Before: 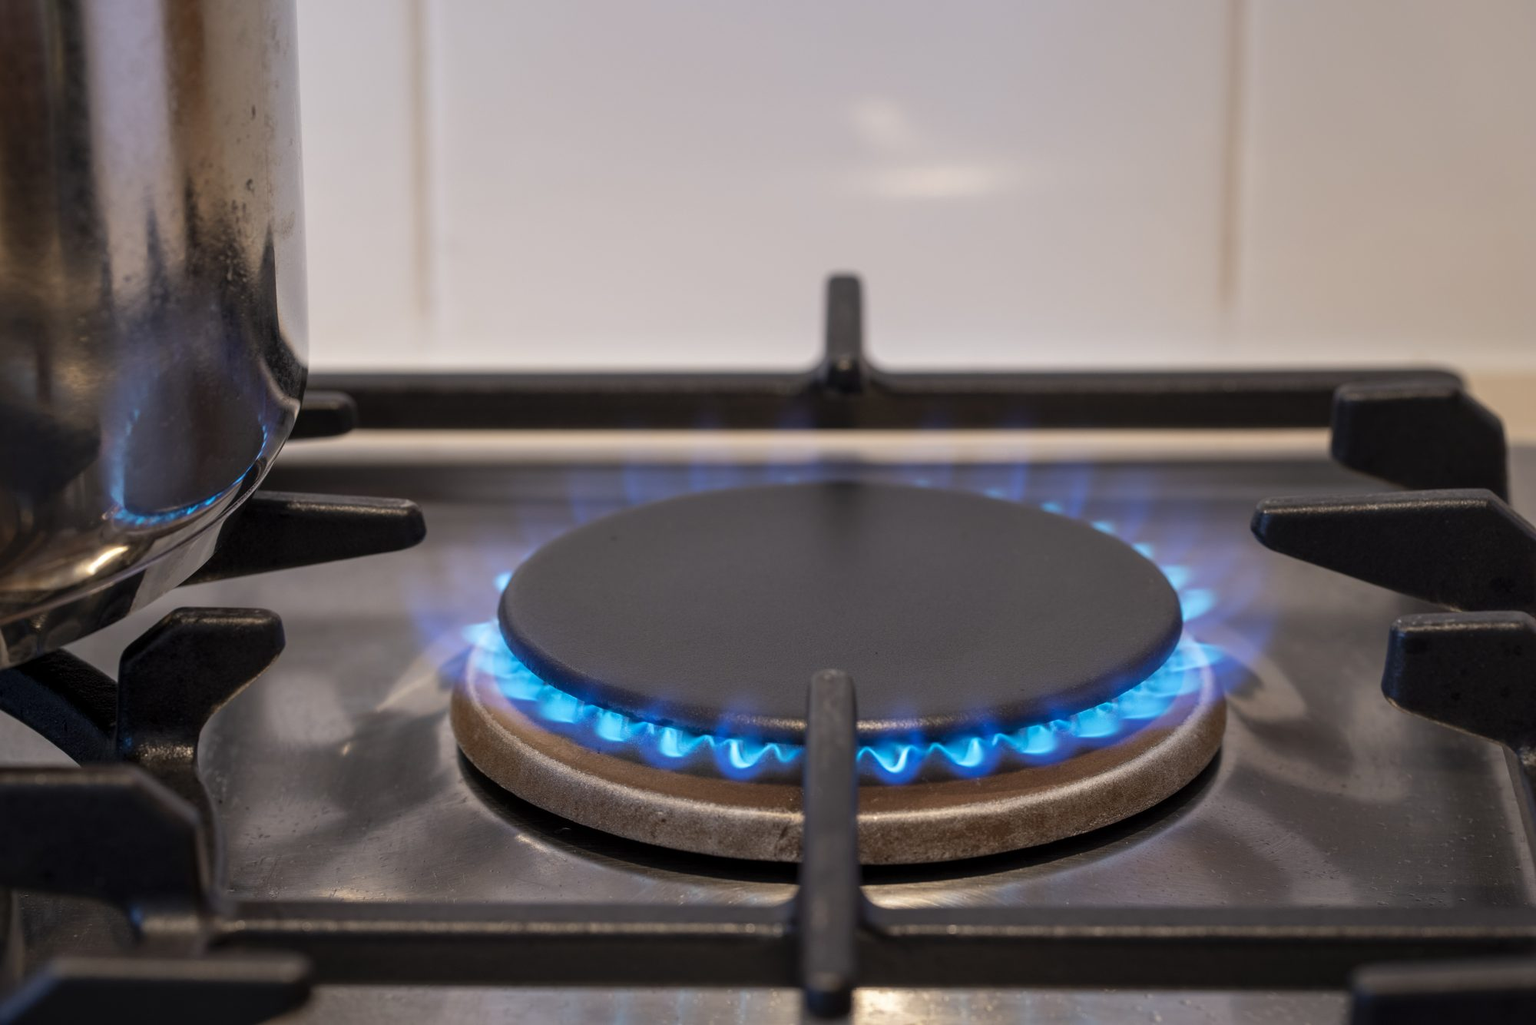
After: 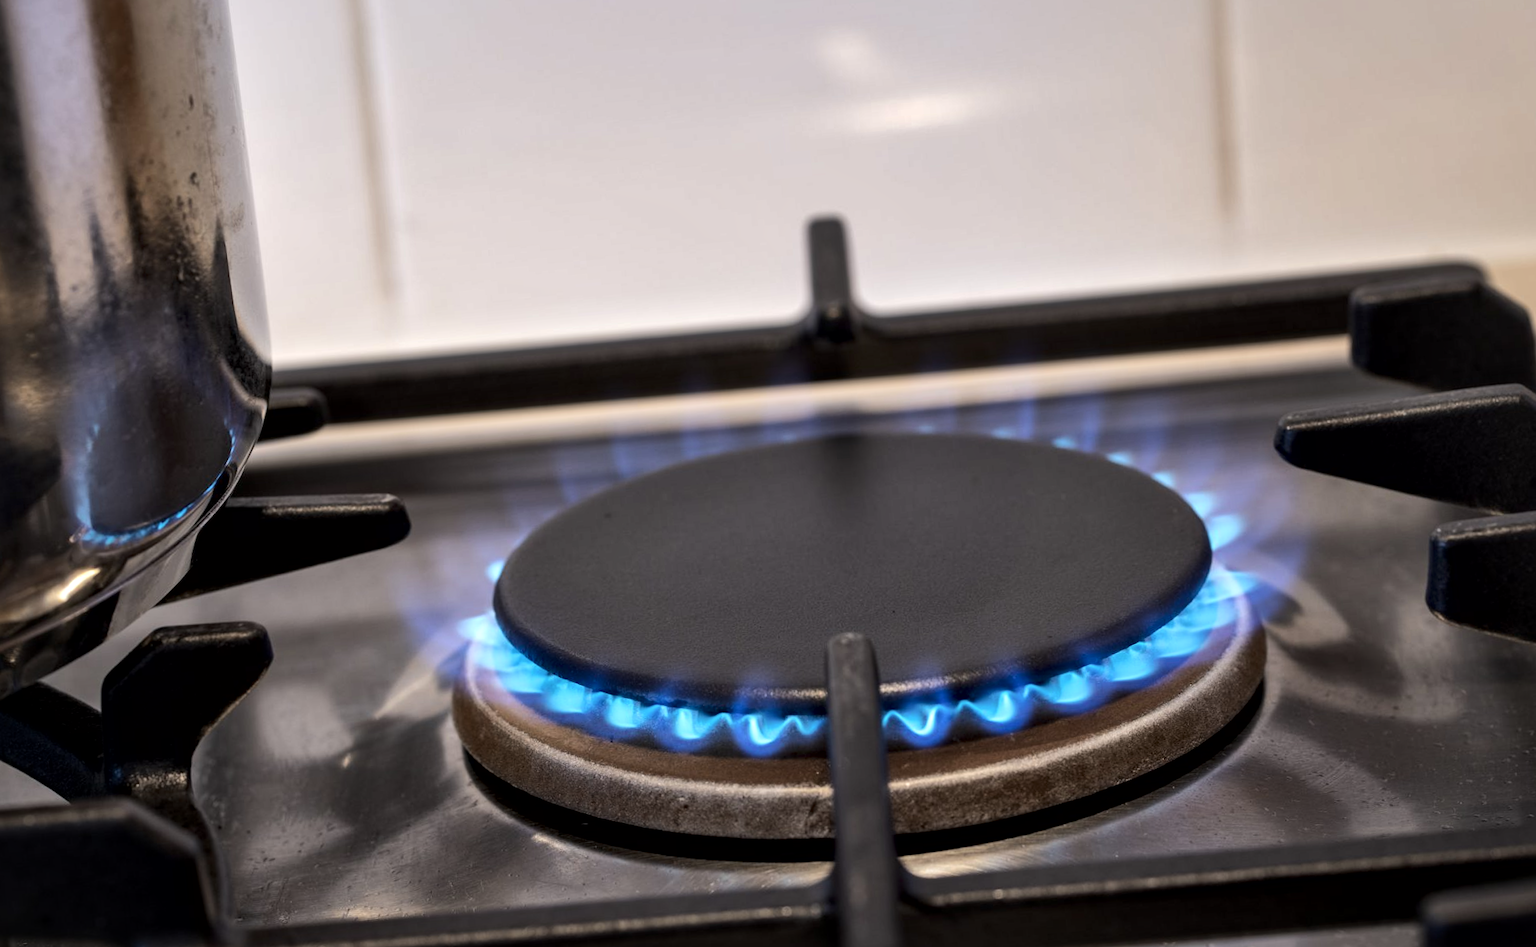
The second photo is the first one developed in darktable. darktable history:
local contrast: mode bilateral grid, contrast 25, coarseness 60, detail 151%, midtone range 0.2
tone equalizer: -8 EV -0.417 EV, -7 EV -0.389 EV, -6 EV -0.333 EV, -5 EV -0.222 EV, -3 EV 0.222 EV, -2 EV 0.333 EV, -1 EV 0.389 EV, +0 EV 0.417 EV, edges refinement/feathering 500, mask exposure compensation -1.57 EV, preserve details no
graduated density: rotation -180°, offset 27.42
rotate and perspective: rotation -5°, crop left 0.05, crop right 0.952, crop top 0.11, crop bottom 0.89
